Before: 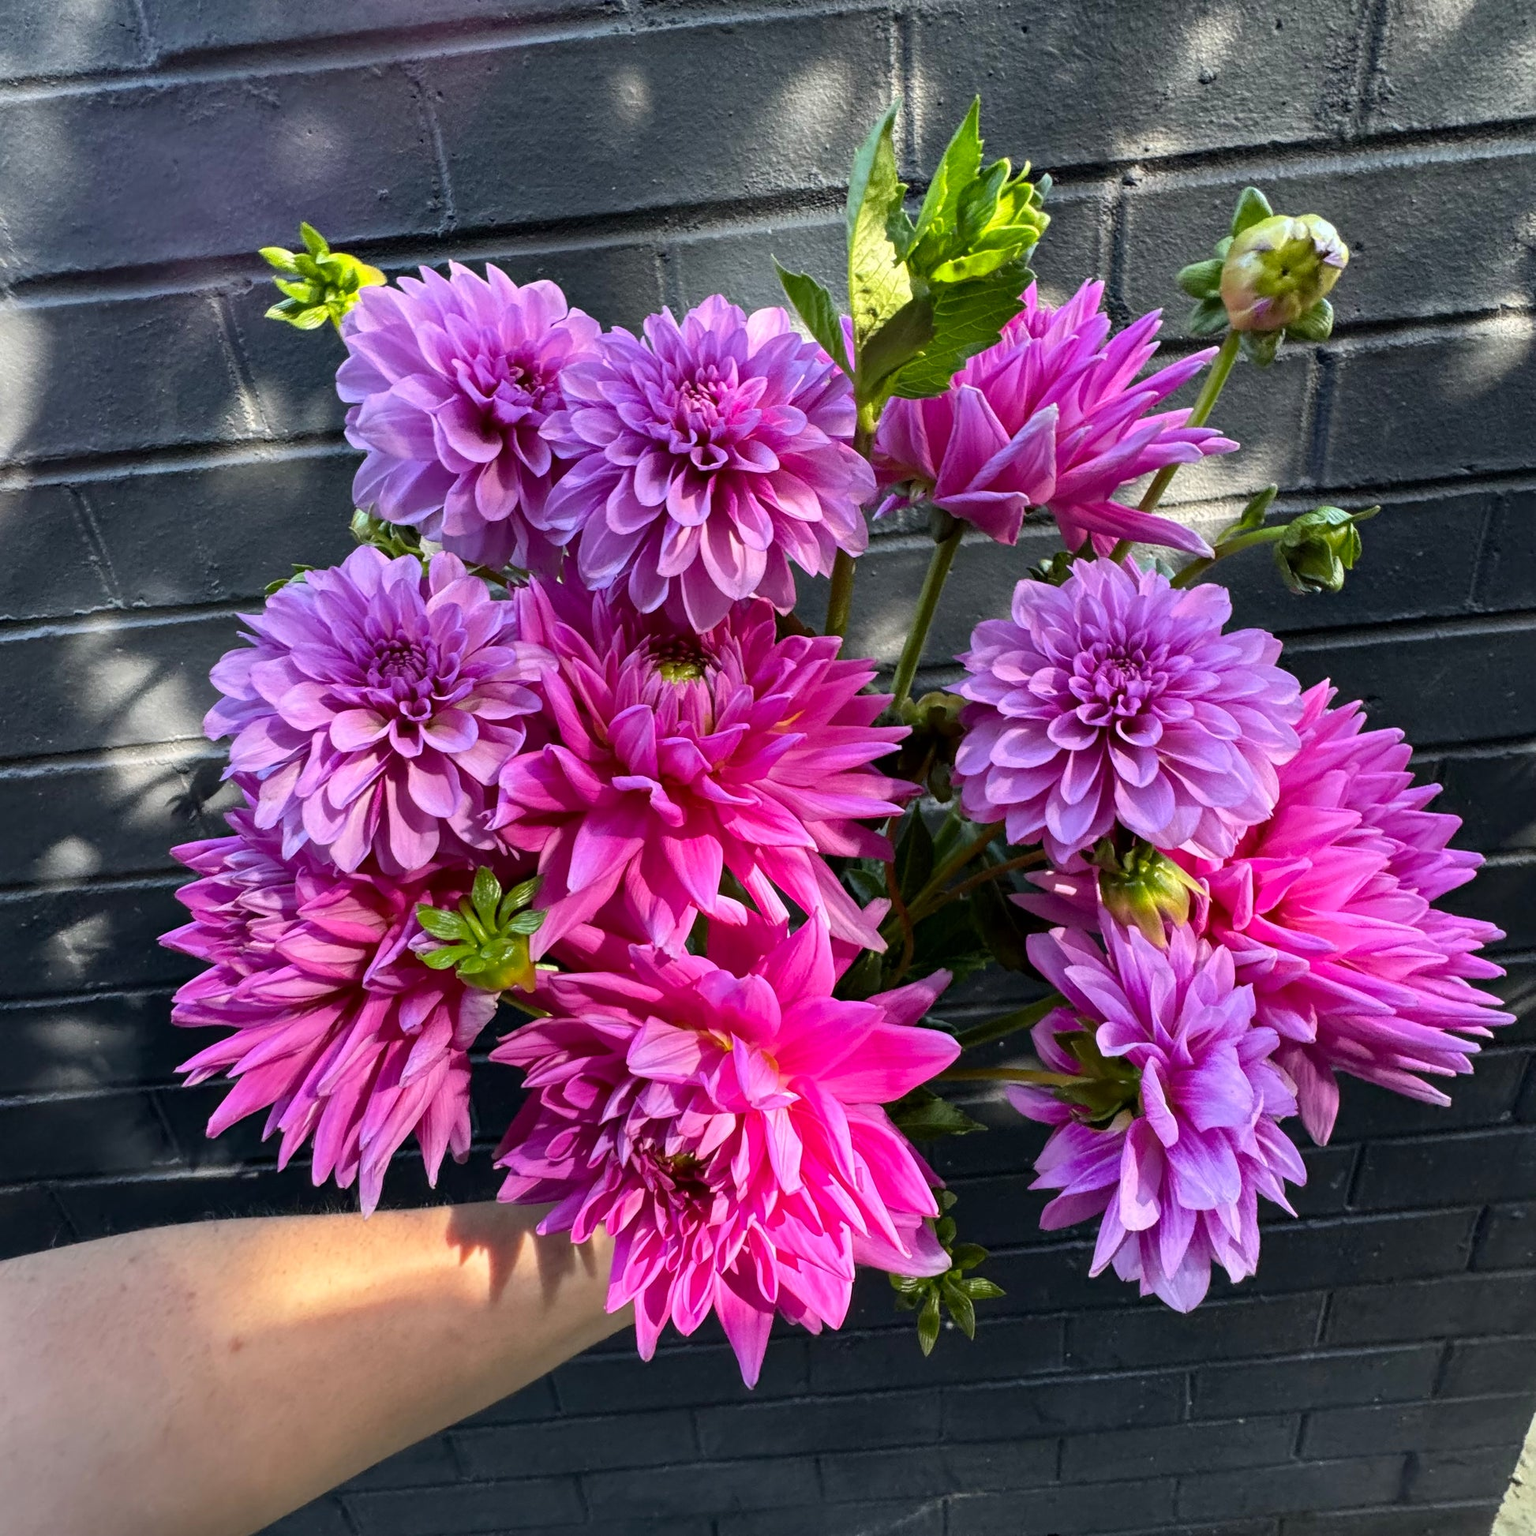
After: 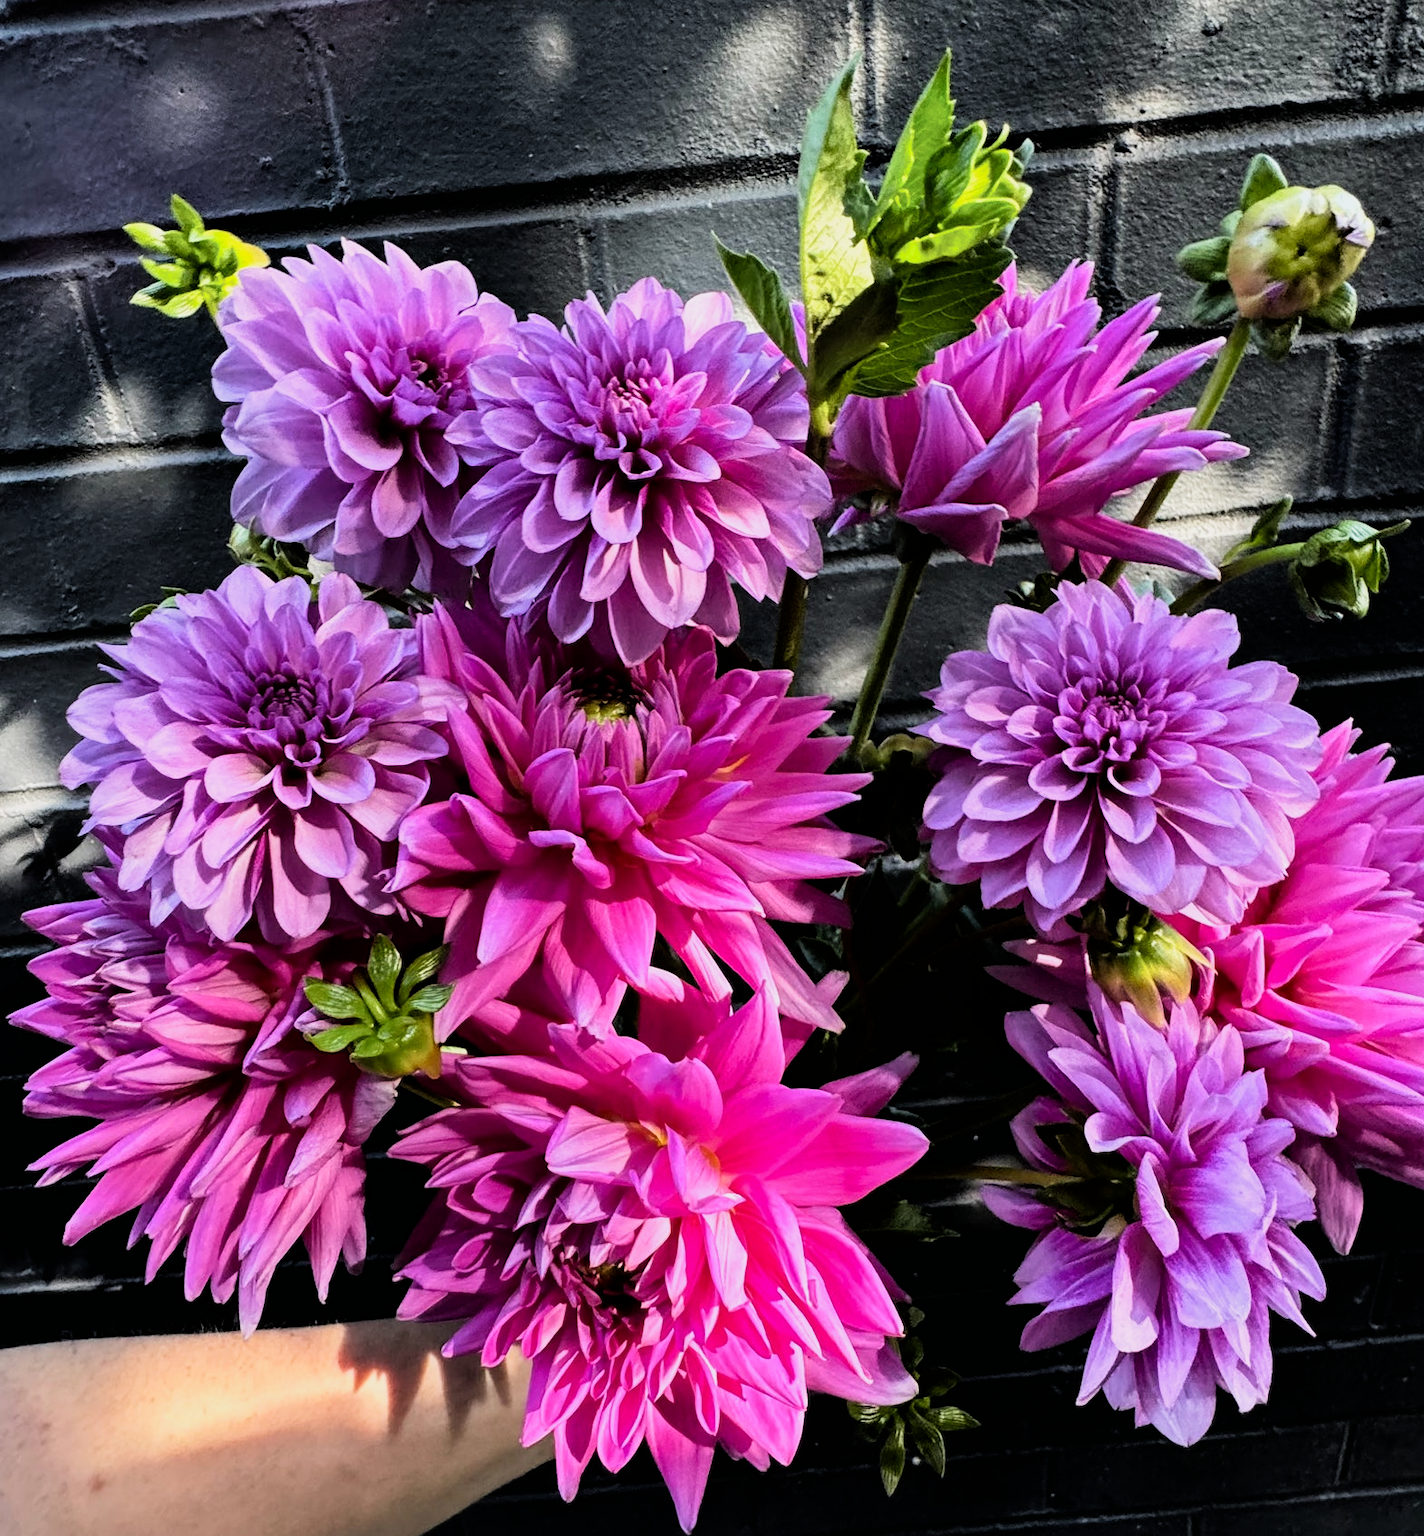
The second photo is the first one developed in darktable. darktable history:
crop: left 9.905%, top 3.481%, right 9.266%, bottom 9.397%
filmic rgb: black relative exposure -5.02 EV, white relative exposure 3.52 EV, hardness 3.17, contrast 1.514, highlights saturation mix -49.52%
